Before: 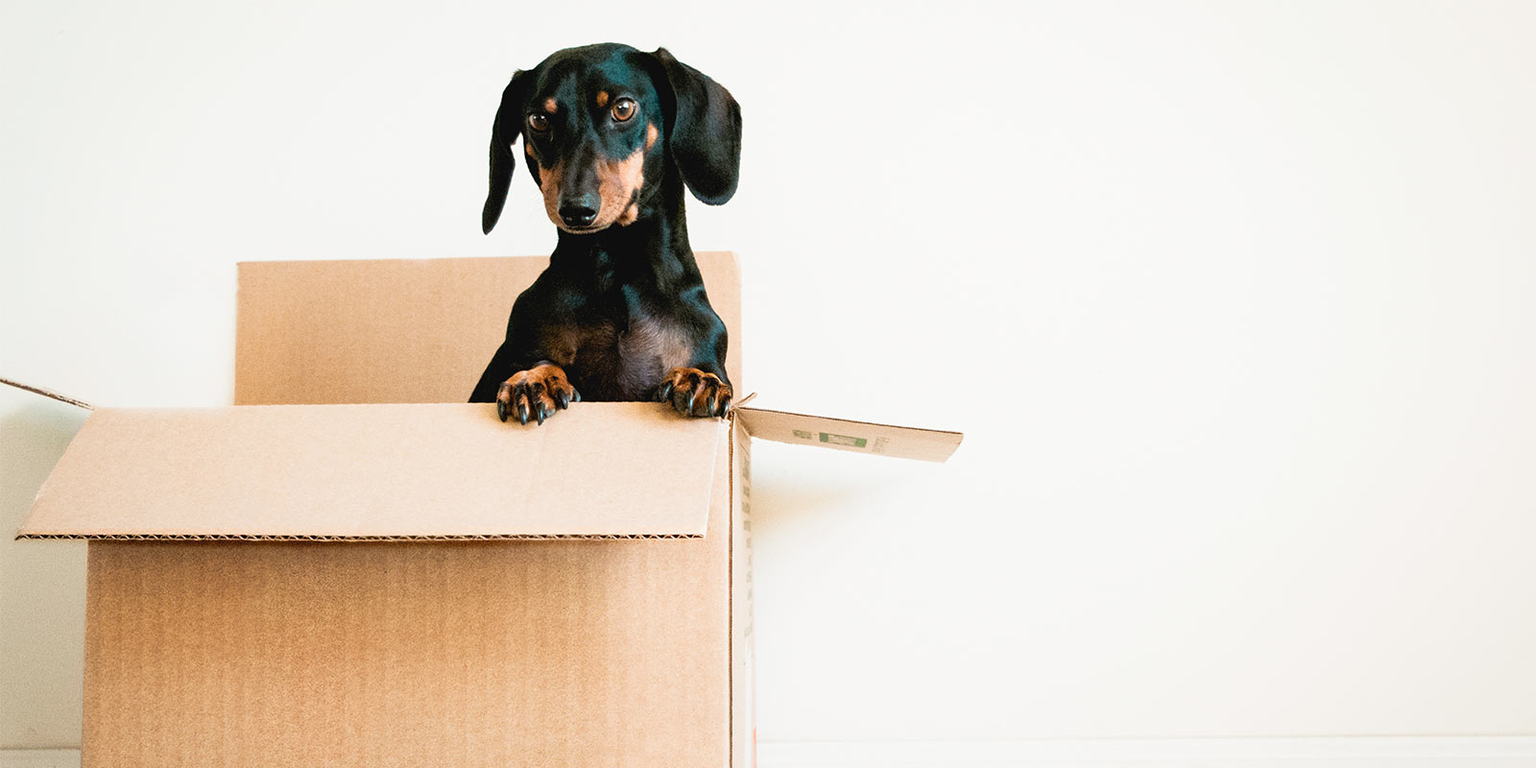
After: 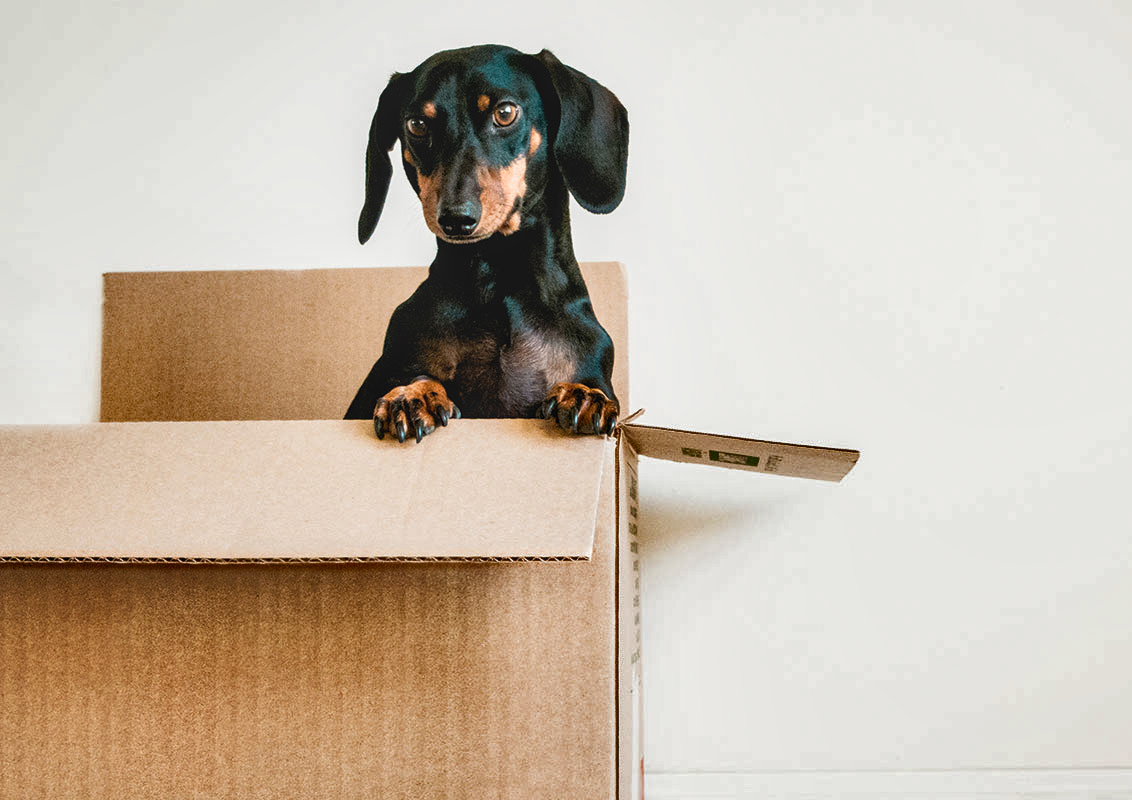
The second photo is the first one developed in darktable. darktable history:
crop and rotate: left 9.028%, right 20.182%
shadows and highlights: radius 106.23, shadows 44.79, highlights -67.01, low approximation 0.01, soften with gaussian
local contrast: on, module defaults
